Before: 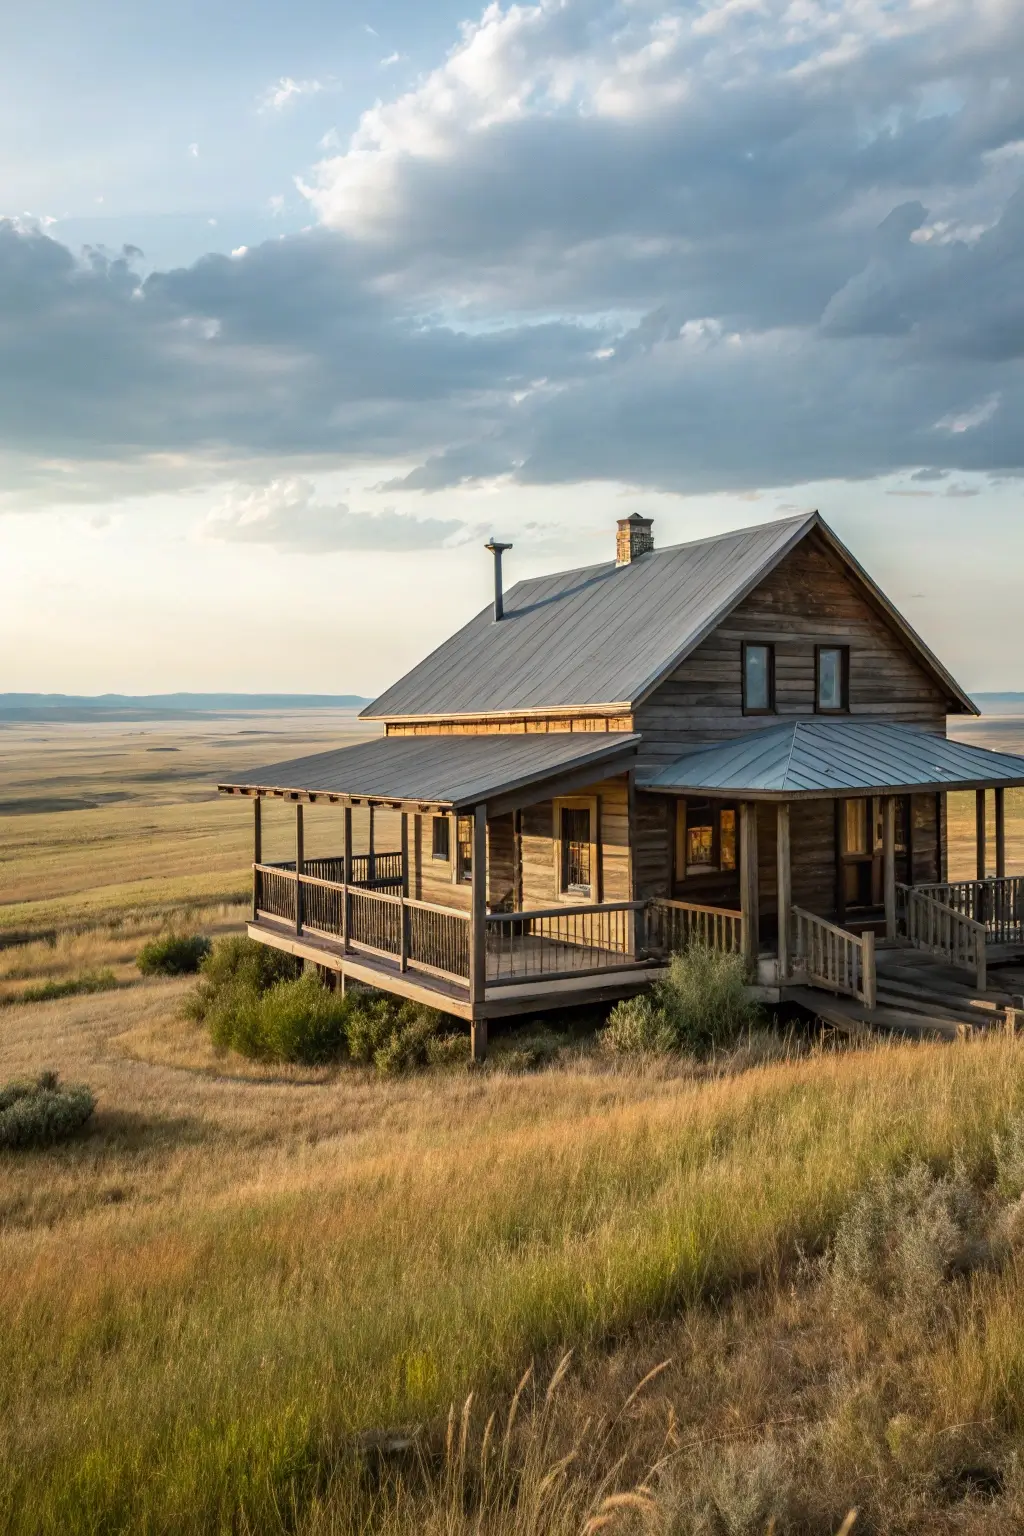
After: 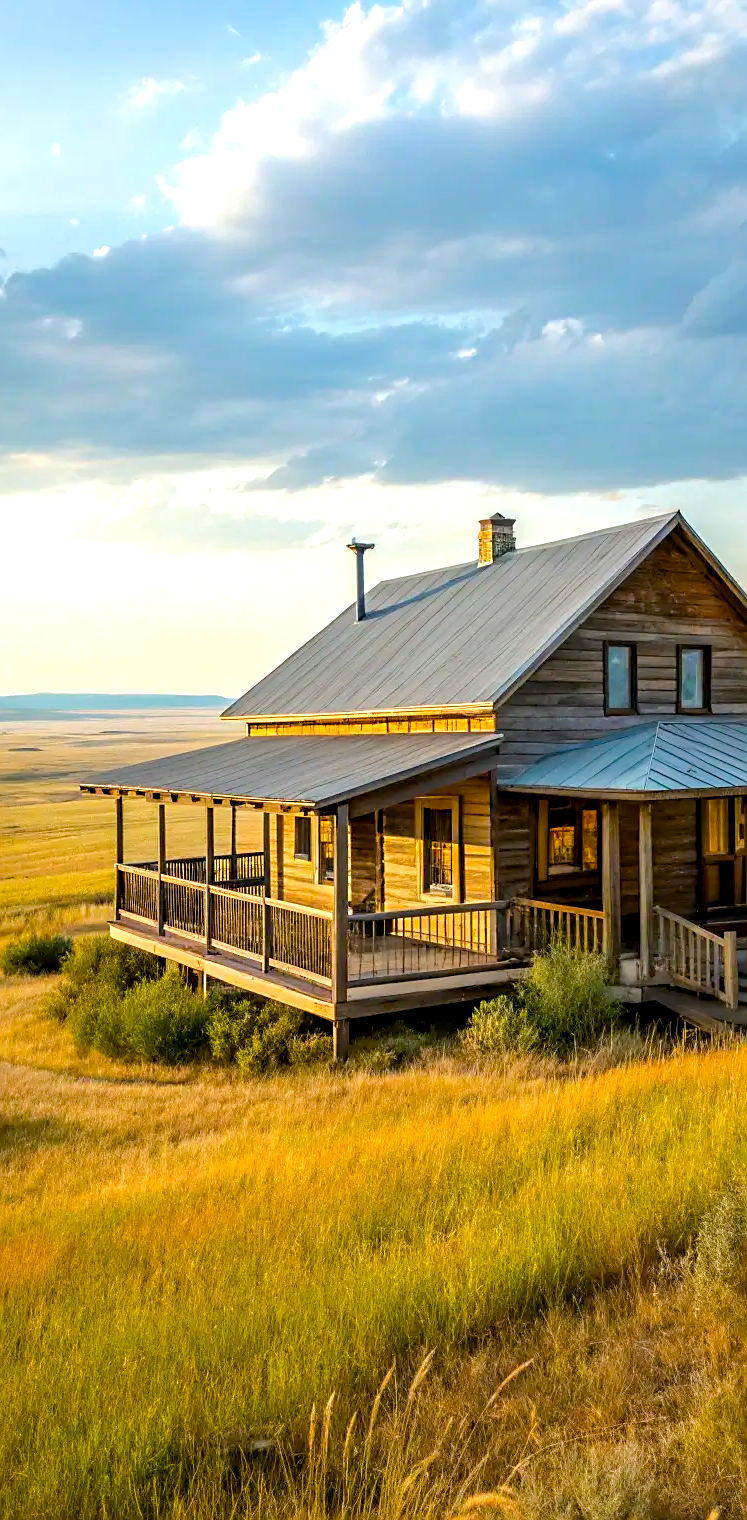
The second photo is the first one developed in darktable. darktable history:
exposure: exposure 0.435 EV, compensate exposure bias true, compensate highlight preservation false
crop: left 13.525%, right 13.464%
color balance rgb: global offset › luminance -0.488%, linear chroma grading › global chroma 14.359%, perceptual saturation grading › global saturation 25.315%, perceptual brilliance grading › mid-tones 9.443%, perceptual brilliance grading › shadows 14.555%, global vibrance 20%
sharpen: radius 1.915, amount 0.4, threshold 1.149
